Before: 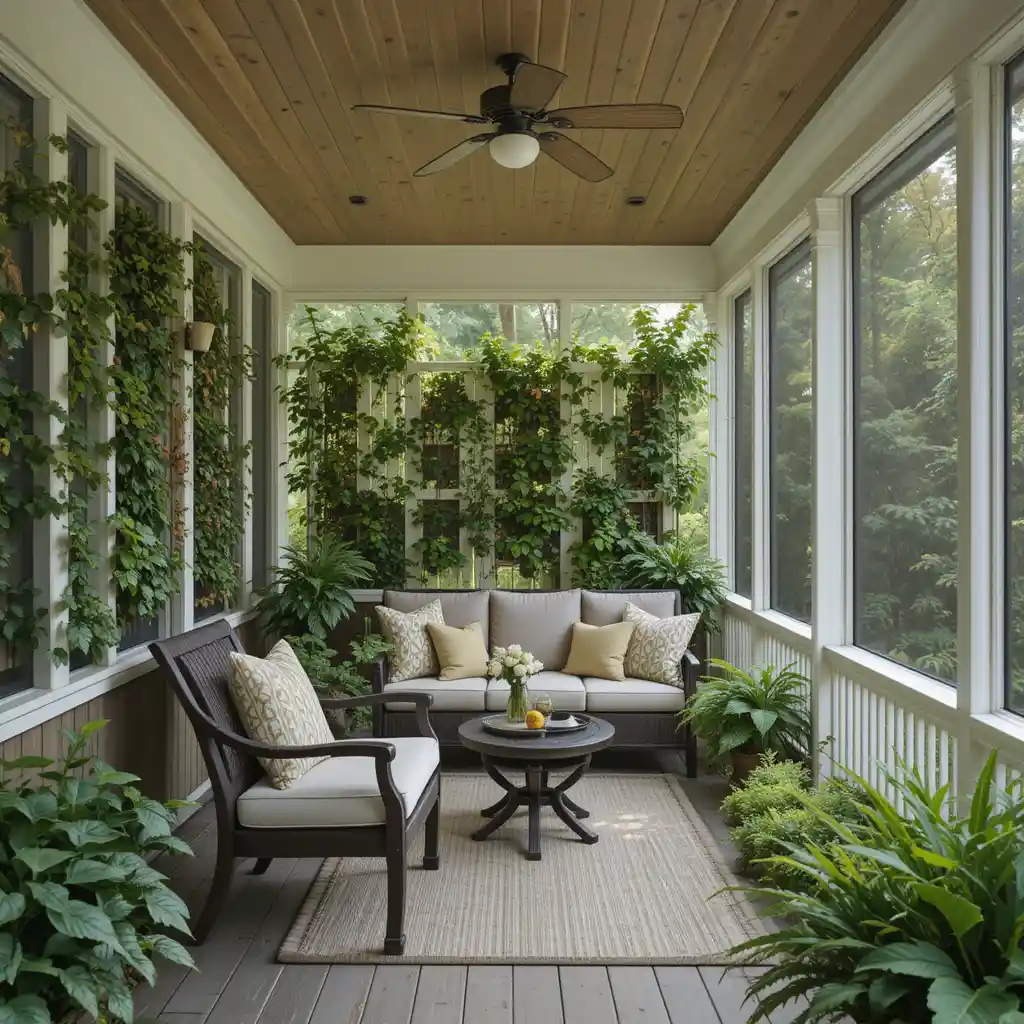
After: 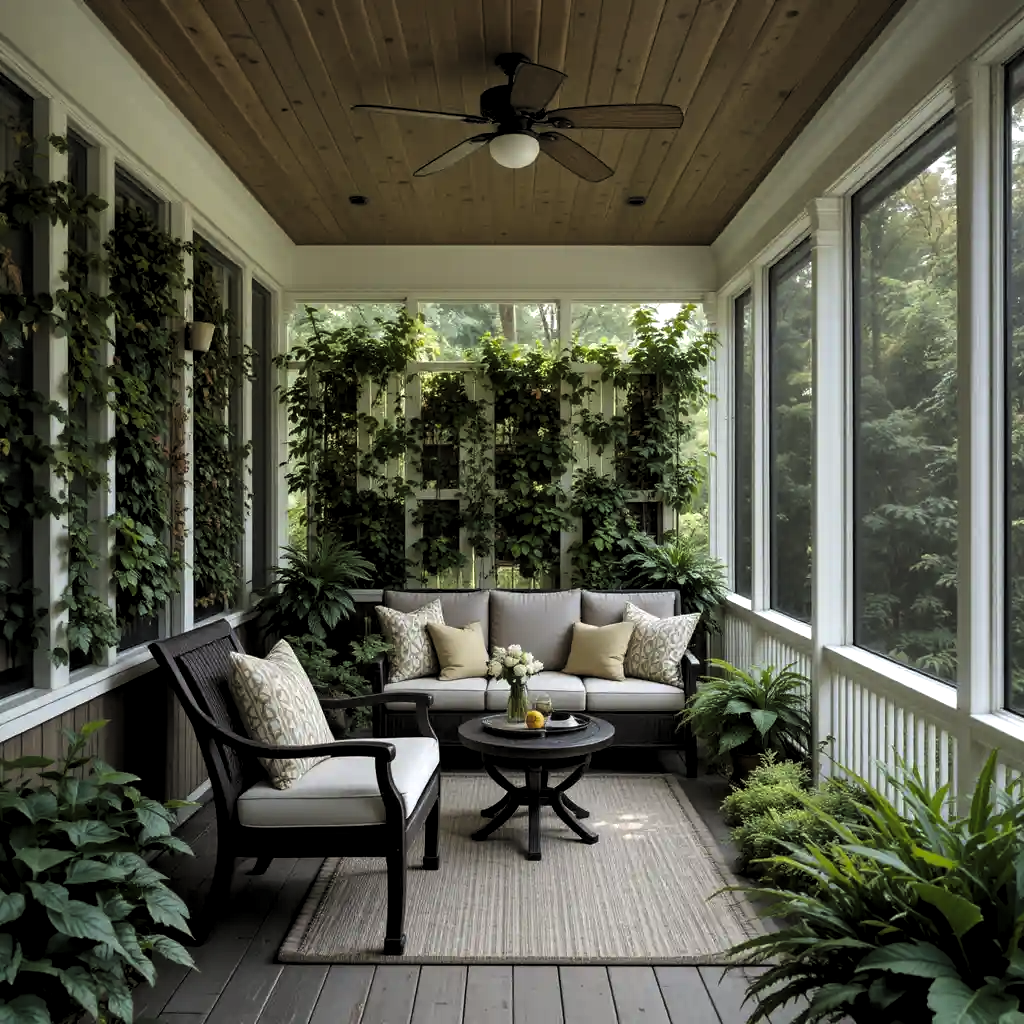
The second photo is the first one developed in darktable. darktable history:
exposure: exposure -0.177 EV, compensate highlight preservation false
levels: levels [0.129, 0.519, 0.867]
